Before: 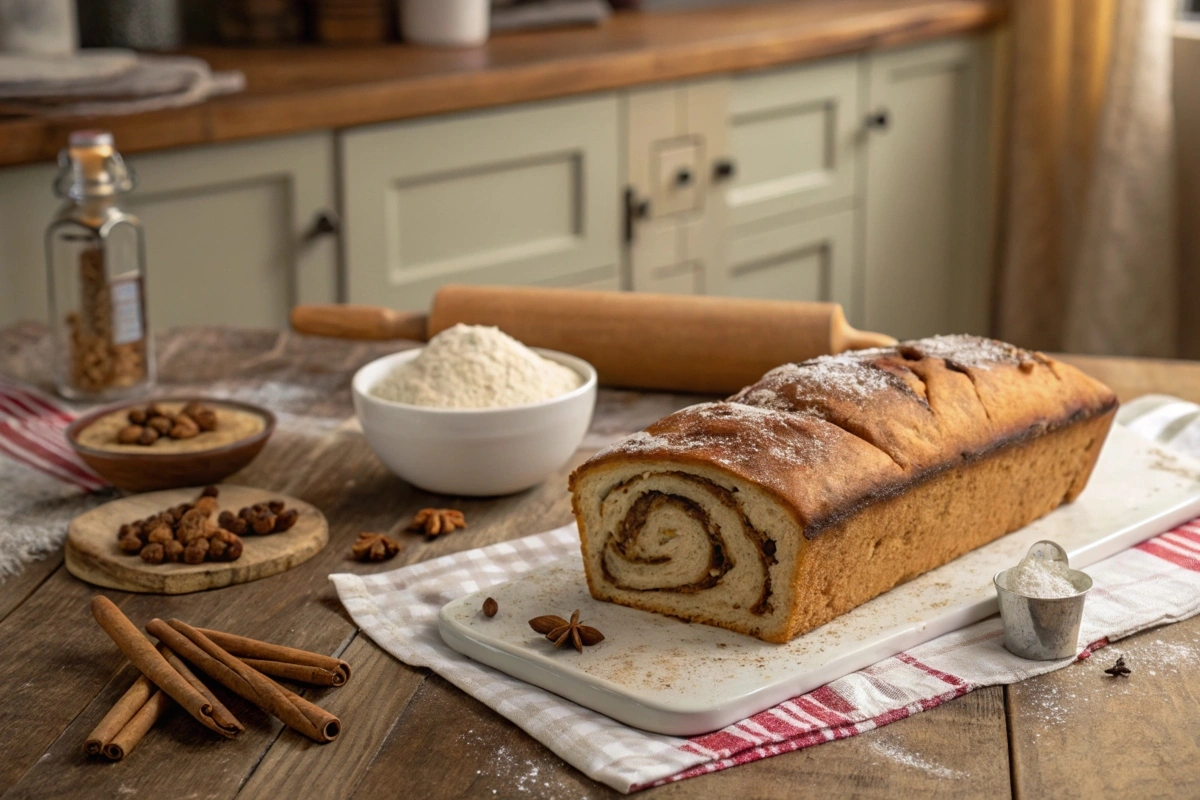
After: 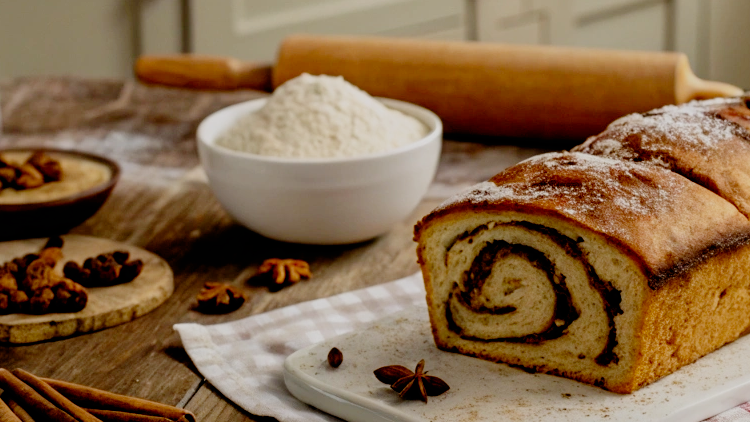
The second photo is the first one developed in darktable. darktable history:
crop: left 12.961%, top 31.337%, right 24.538%, bottom 15.89%
filmic rgb: black relative exposure -4.41 EV, white relative exposure 5 EV, hardness 2.22, latitude 39.3%, contrast 1.152, highlights saturation mix 11.44%, shadows ↔ highlights balance 1.01%, preserve chrominance no, color science v3 (2019), use custom middle-gray values true
